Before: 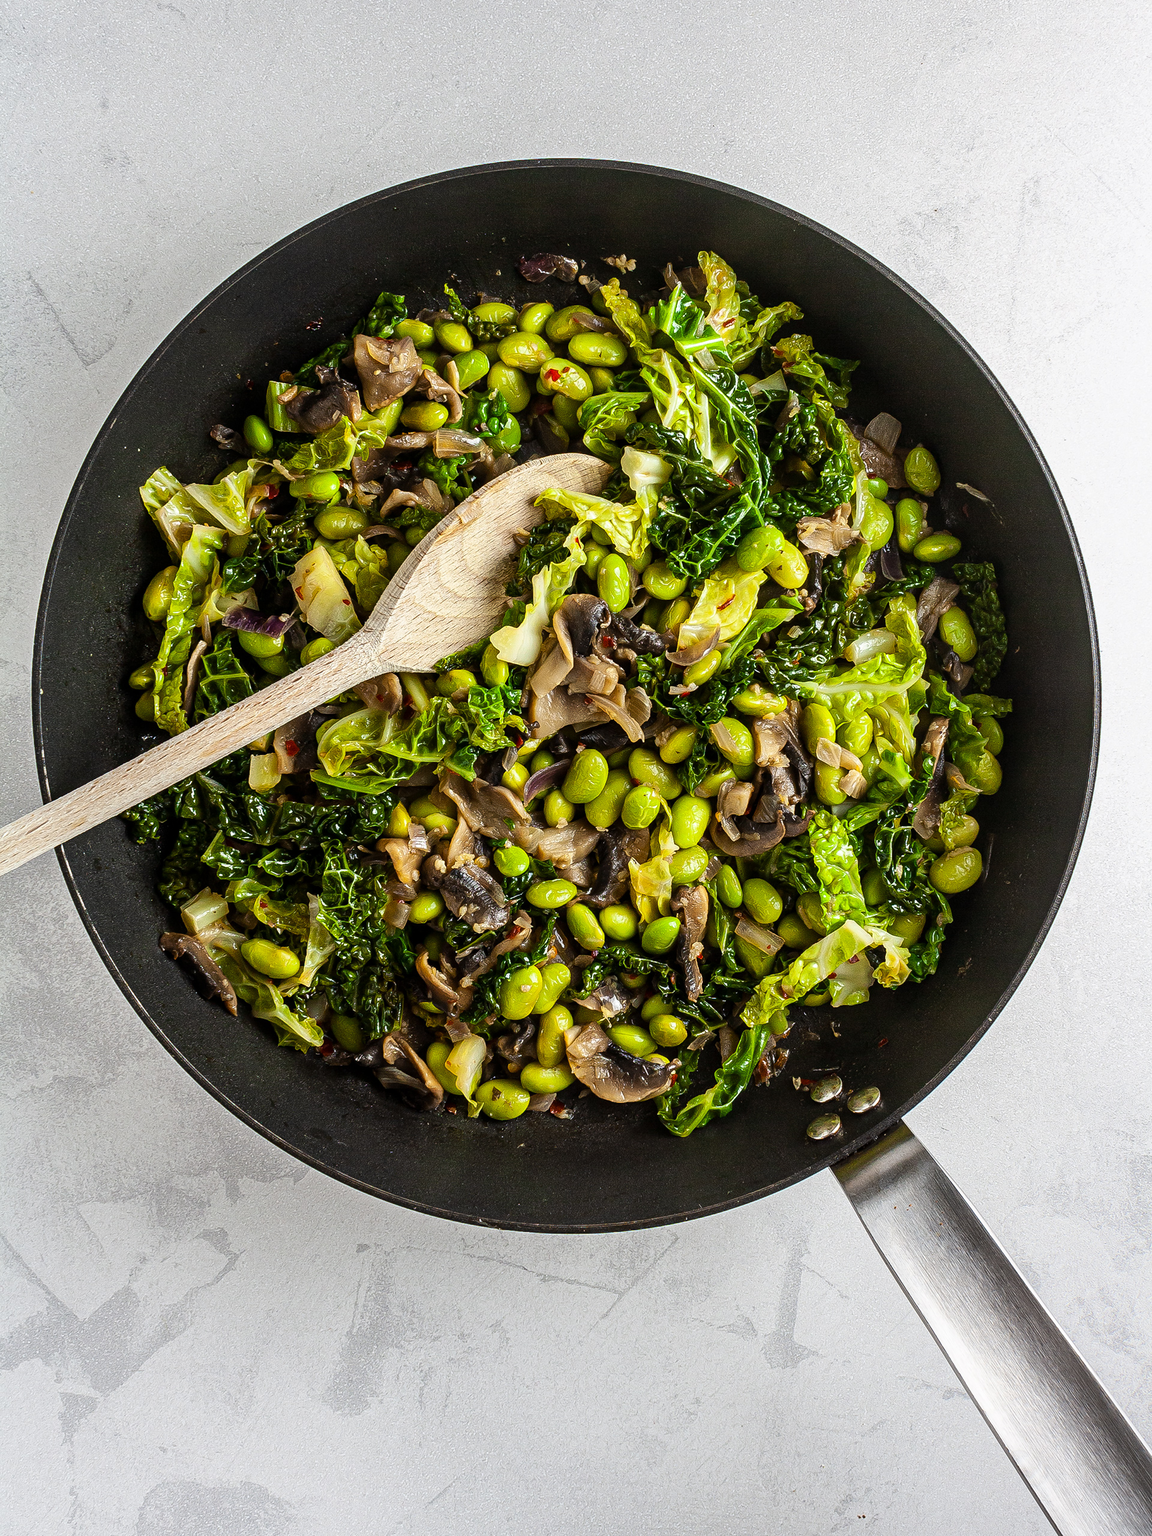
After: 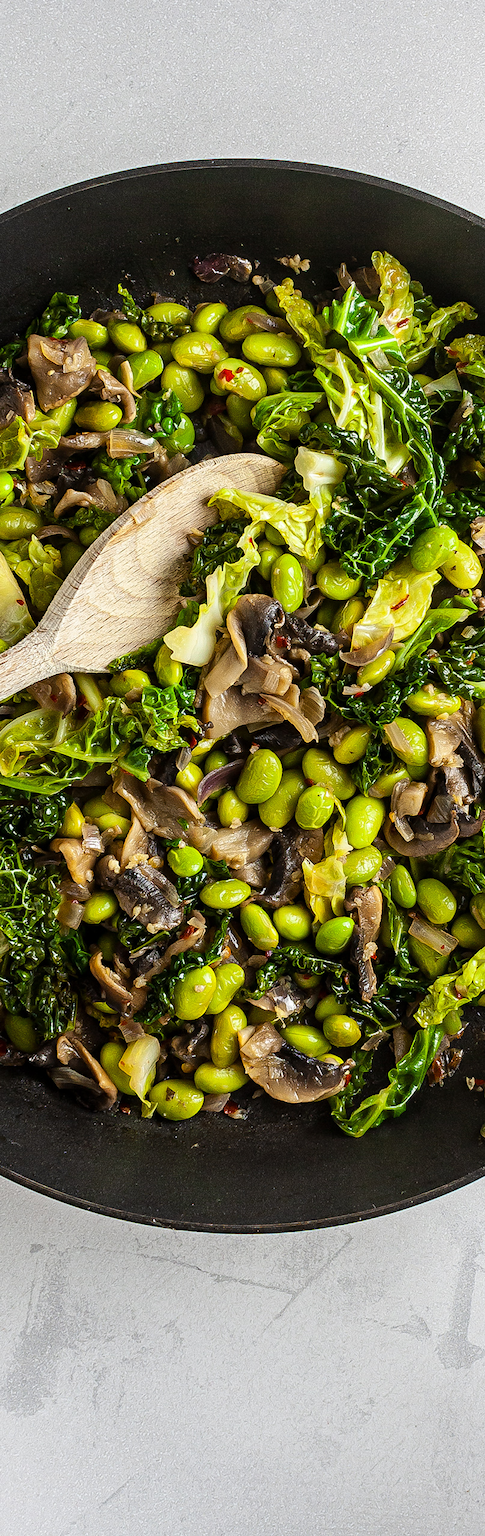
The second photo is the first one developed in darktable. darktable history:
crop: left 28.347%, right 29.481%
